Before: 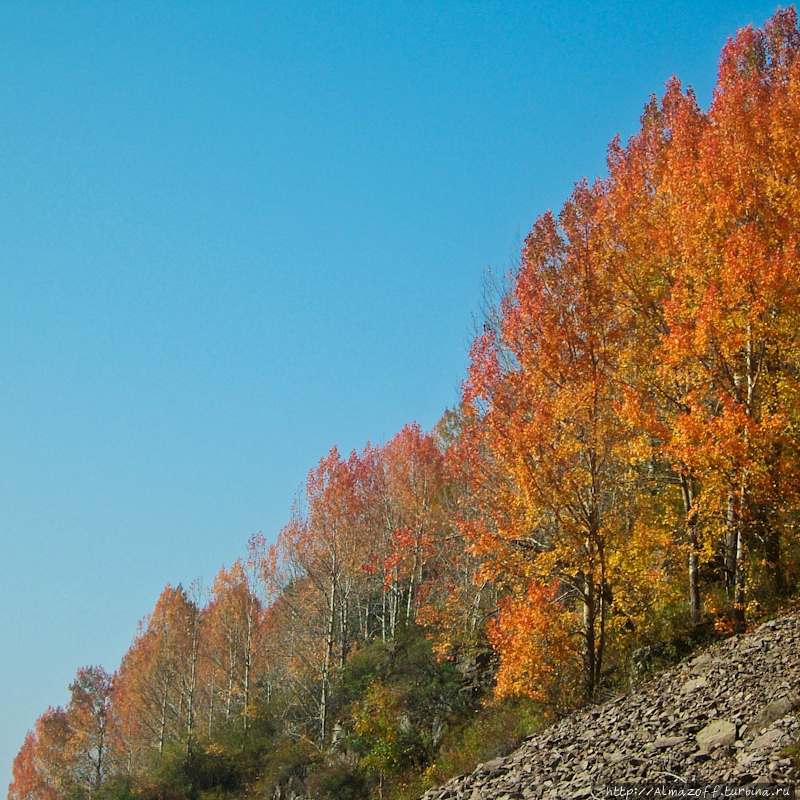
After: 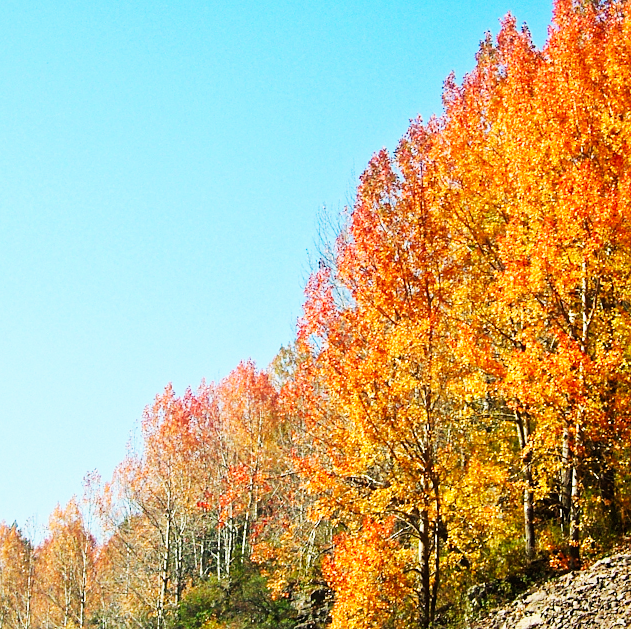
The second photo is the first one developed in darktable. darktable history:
base curve: curves: ch0 [(0, 0) (0.007, 0.004) (0.027, 0.03) (0.046, 0.07) (0.207, 0.54) (0.442, 0.872) (0.673, 0.972) (1, 1)], preserve colors none
crop and rotate: left 20.74%, top 7.912%, right 0.375%, bottom 13.378%
sharpen: amount 0.2
